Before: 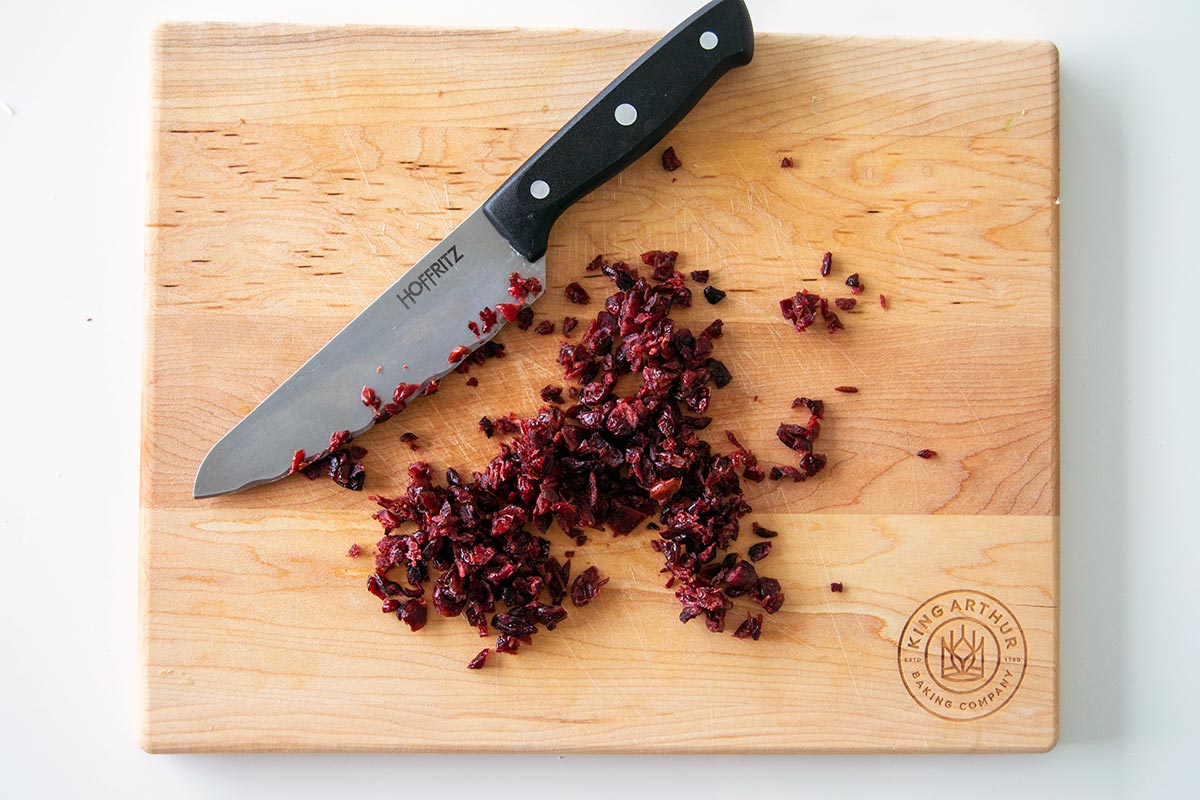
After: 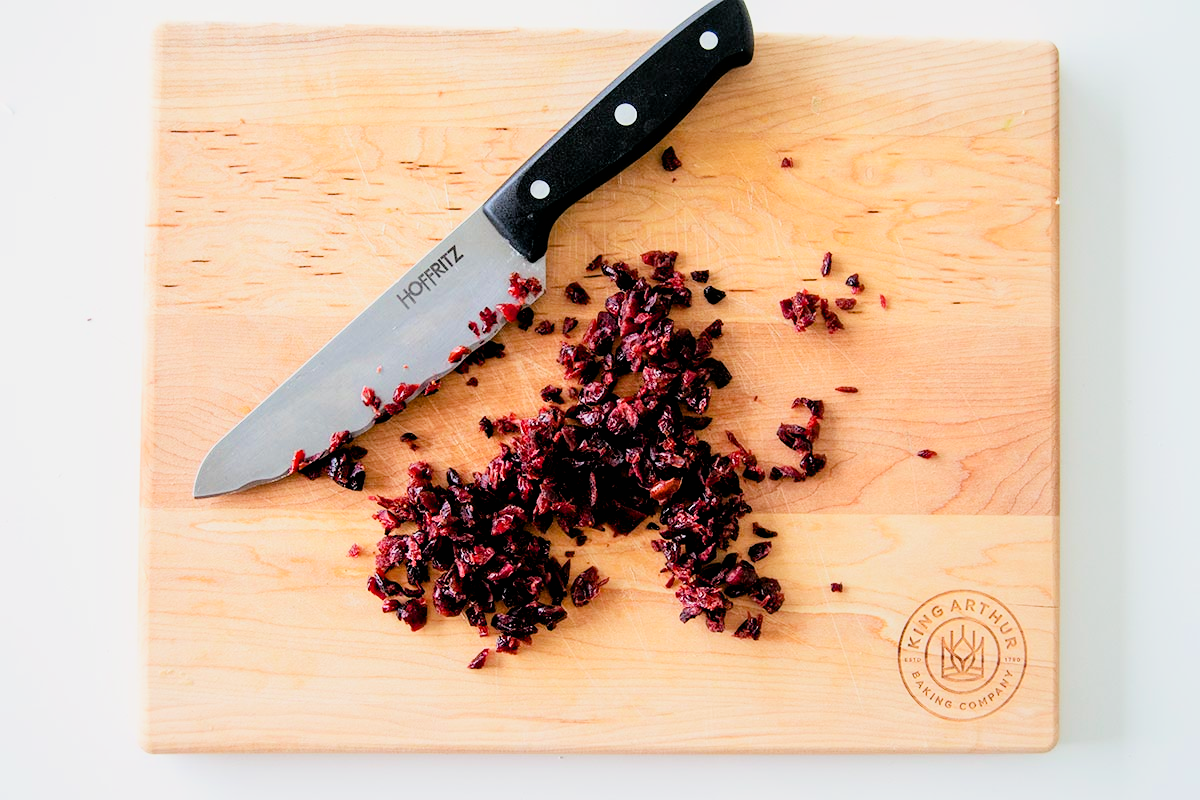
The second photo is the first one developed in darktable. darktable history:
tone equalizer: -8 EV -0.736 EV, -7 EV -0.686 EV, -6 EV -0.623 EV, -5 EV -0.403 EV, -3 EV 0.404 EV, -2 EV 0.6 EV, -1 EV 0.698 EV, +0 EV 0.755 EV
filmic rgb: black relative exposure -7.65 EV, white relative exposure 4.56 EV, hardness 3.61
exposure: black level correction 0.007, exposure 0.158 EV, compensate highlight preservation false
contrast brightness saturation: contrast 0.104, brightness 0.039, saturation 0.089
